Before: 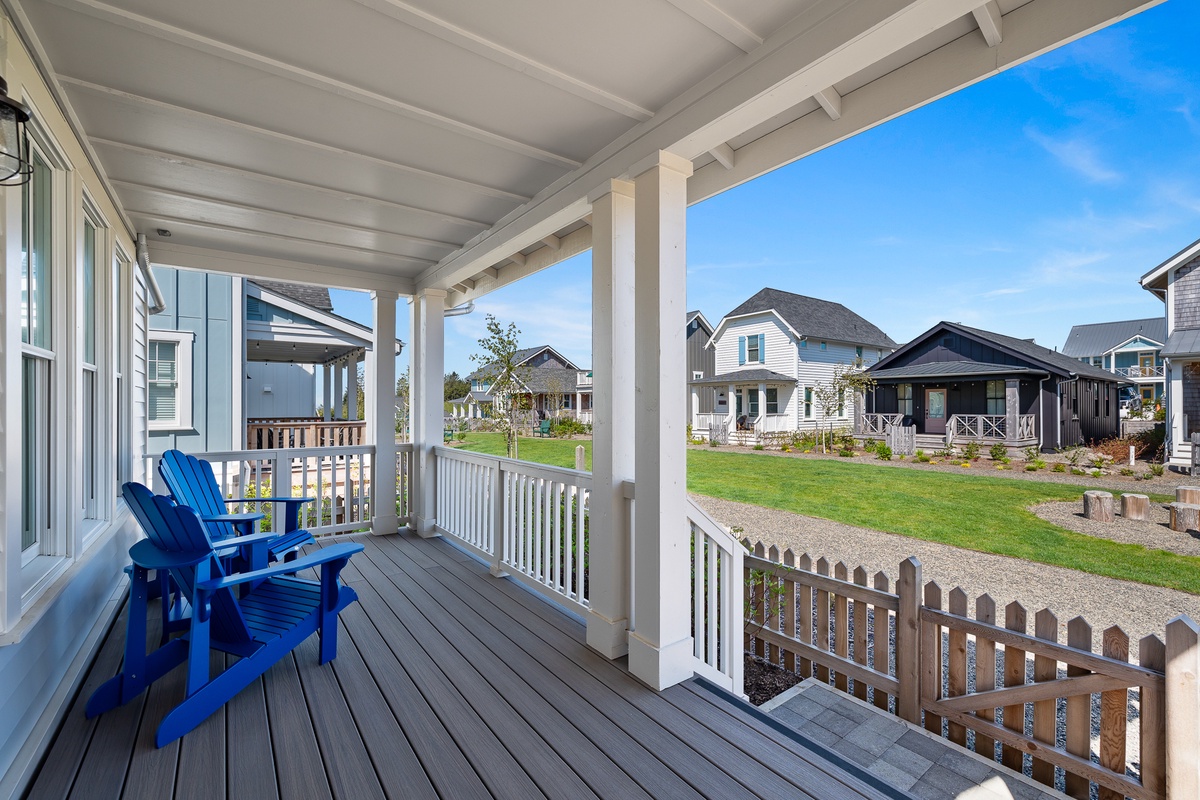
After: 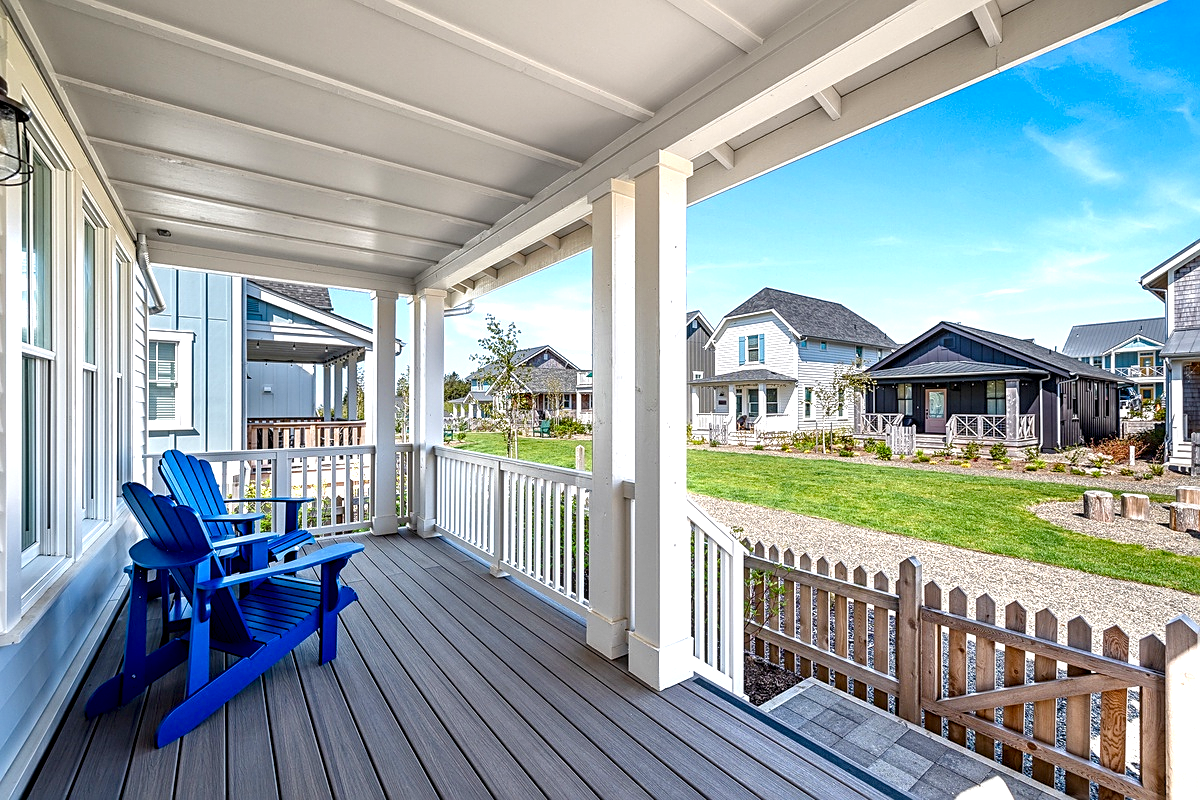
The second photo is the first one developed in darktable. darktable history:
exposure: exposure 0.6 EV, compensate highlight preservation false
color balance rgb: perceptual saturation grading › global saturation 20%, perceptual saturation grading › highlights -25.509%, perceptual saturation grading › shadows 24.076%
sharpen: on, module defaults
local contrast: detail 150%
